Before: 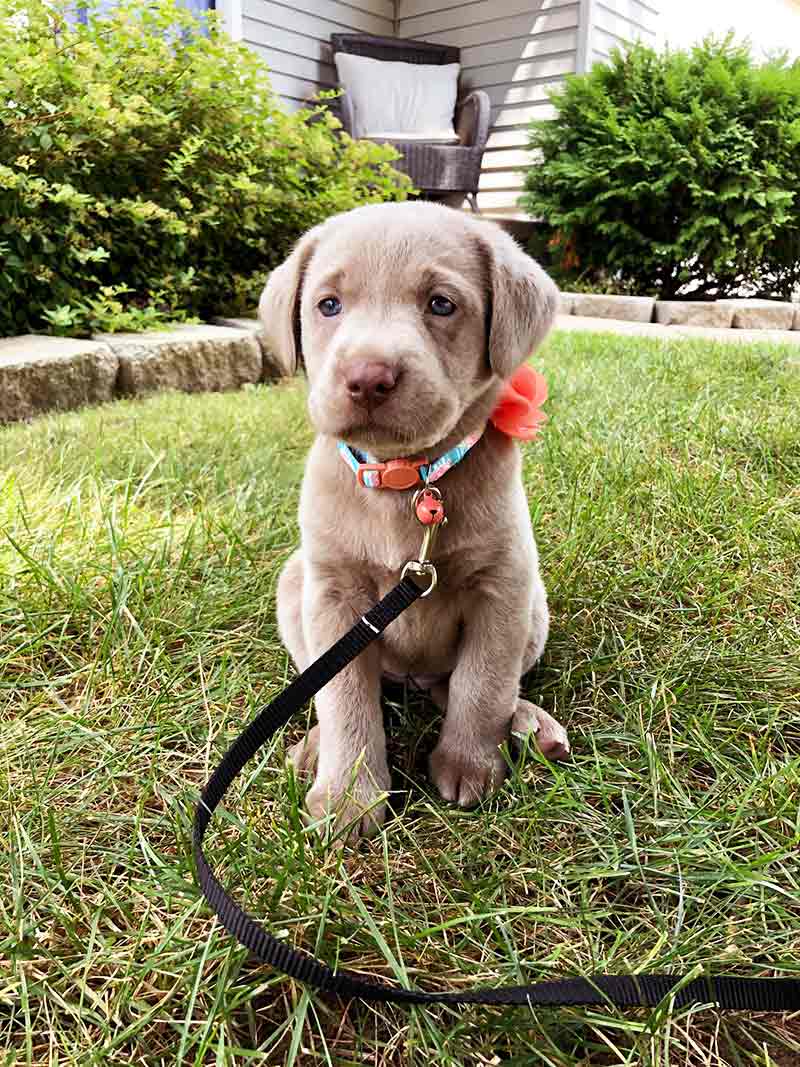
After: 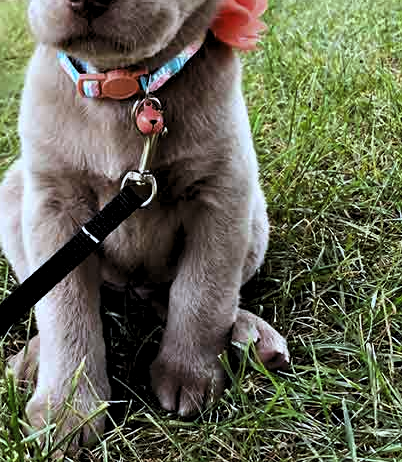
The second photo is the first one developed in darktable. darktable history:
white balance: red 0.924, blue 1.095
levels: levels [0.116, 0.574, 1]
crop: left 35.03%, top 36.625%, right 14.663%, bottom 20.057%
